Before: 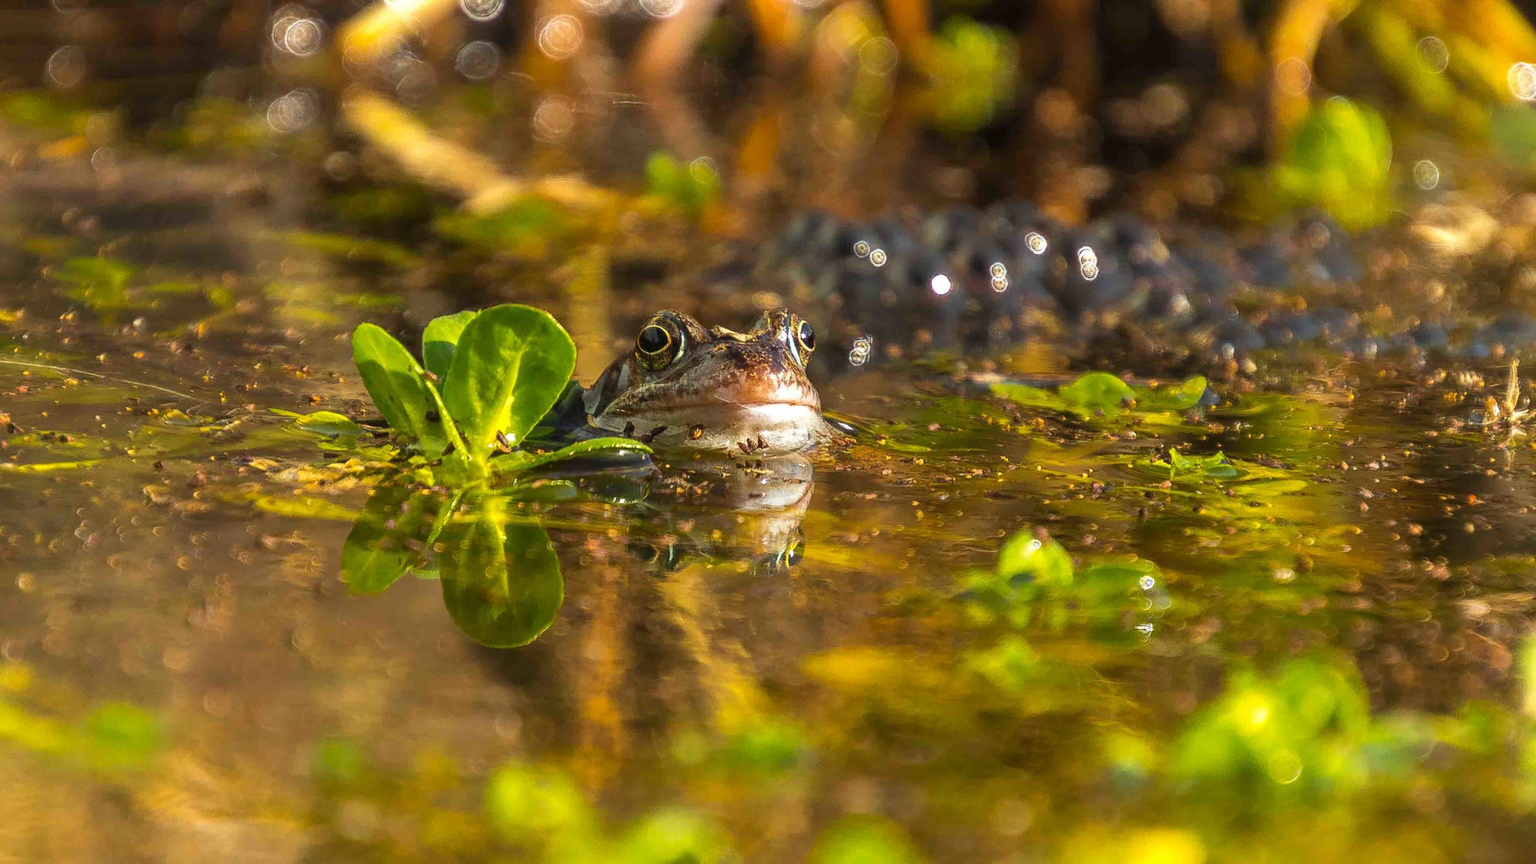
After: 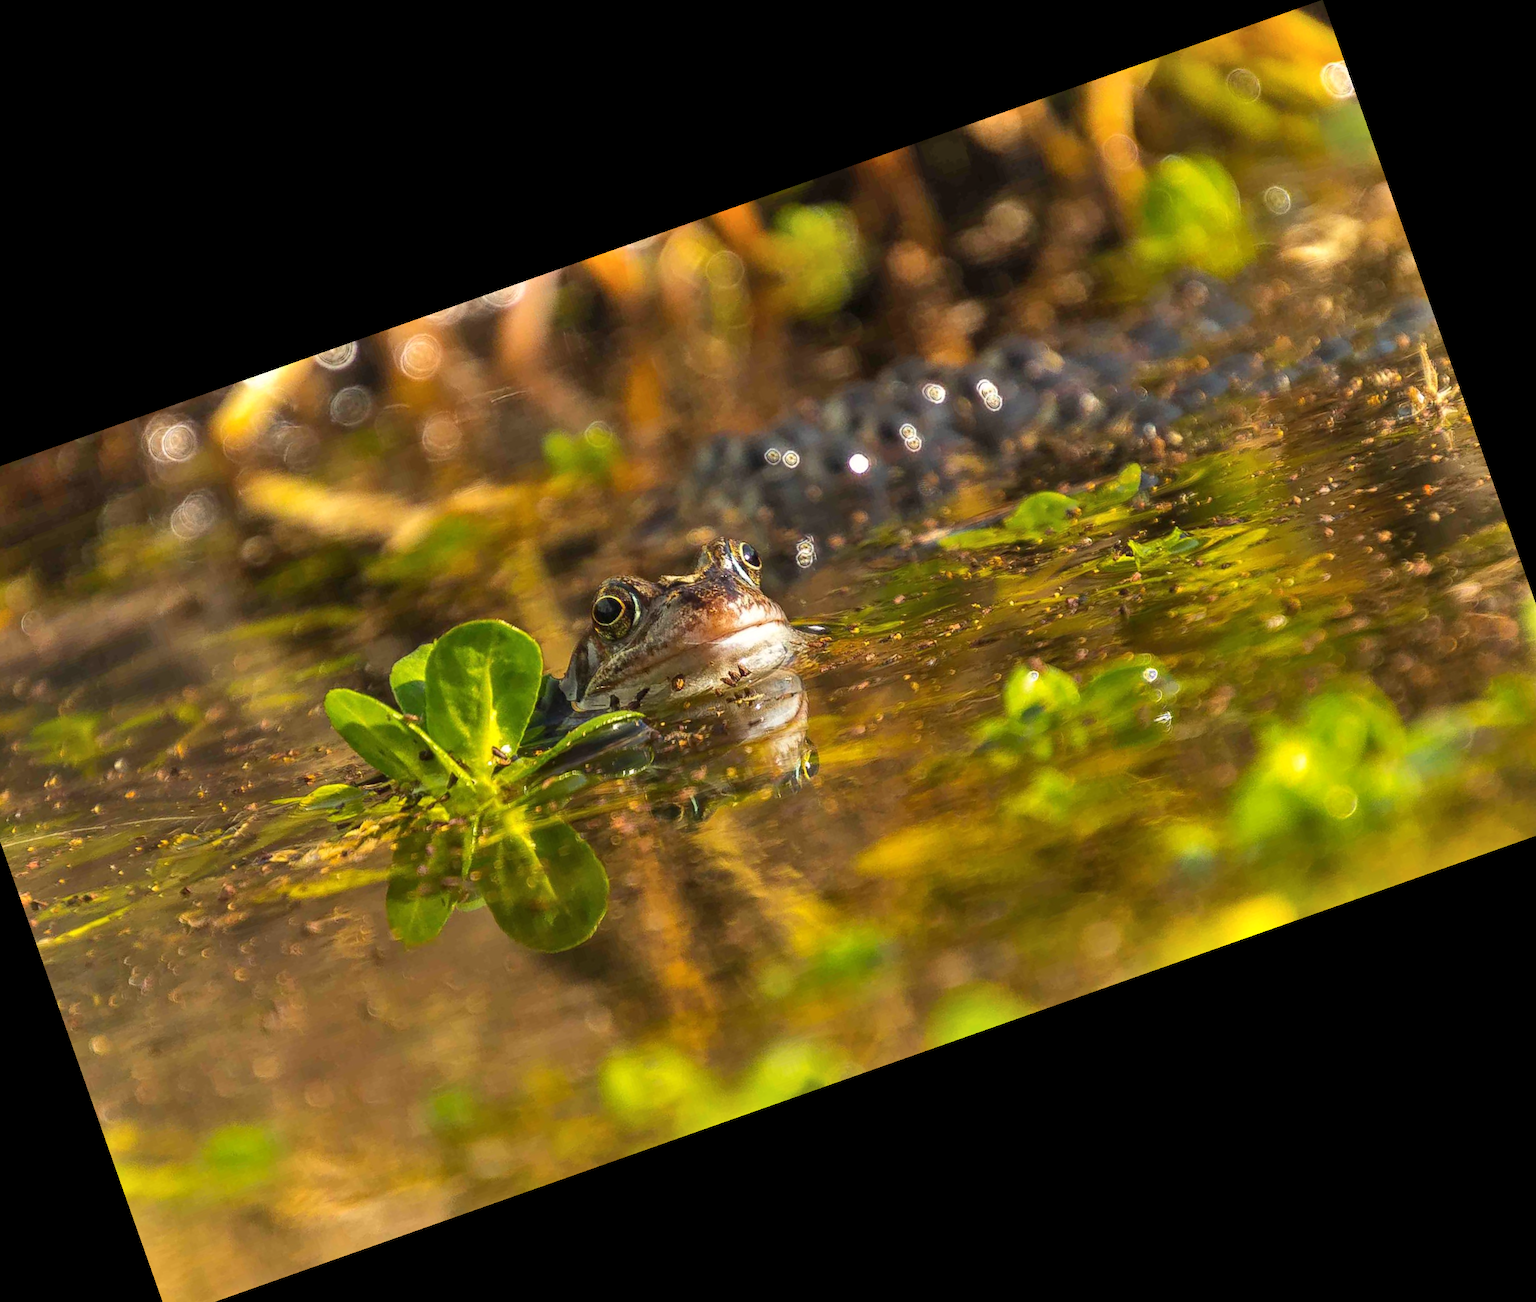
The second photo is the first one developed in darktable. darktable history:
white balance: red 1.009, blue 0.985
crop and rotate: angle 19.43°, left 6.812%, right 4.125%, bottom 1.087%
shadows and highlights: shadows 49, highlights -41, soften with gaussian
